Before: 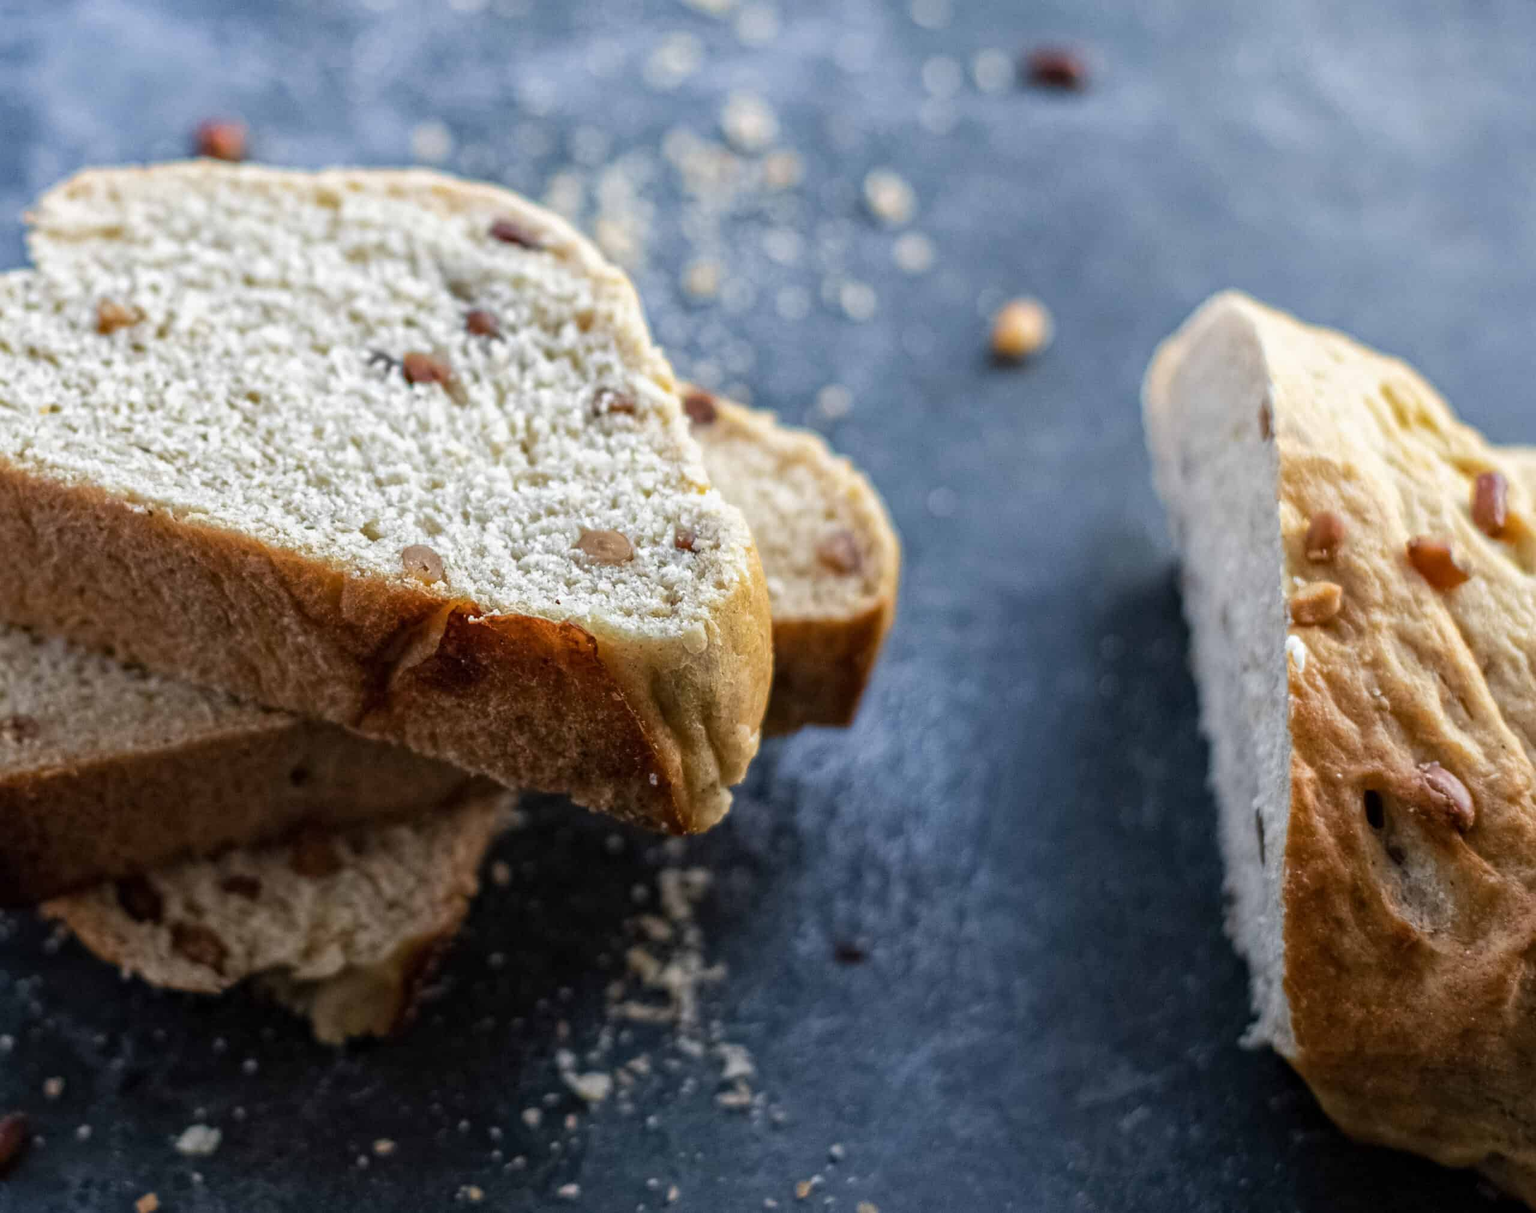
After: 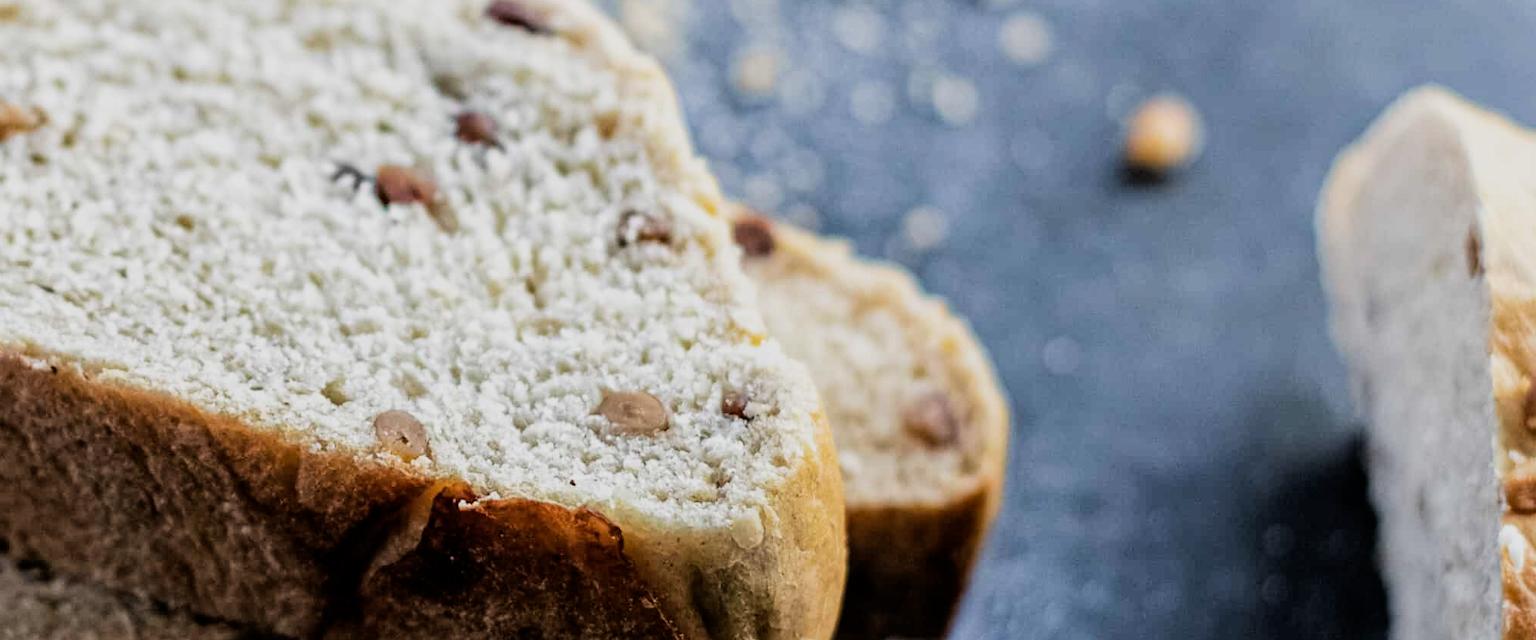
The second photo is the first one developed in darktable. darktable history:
crop: left 7.036%, top 18.398%, right 14.379%, bottom 40.043%
filmic rgb: black relative exposure -5 EV, hardness 2.88, contrast 1.3, highlights saturation mix -30%
